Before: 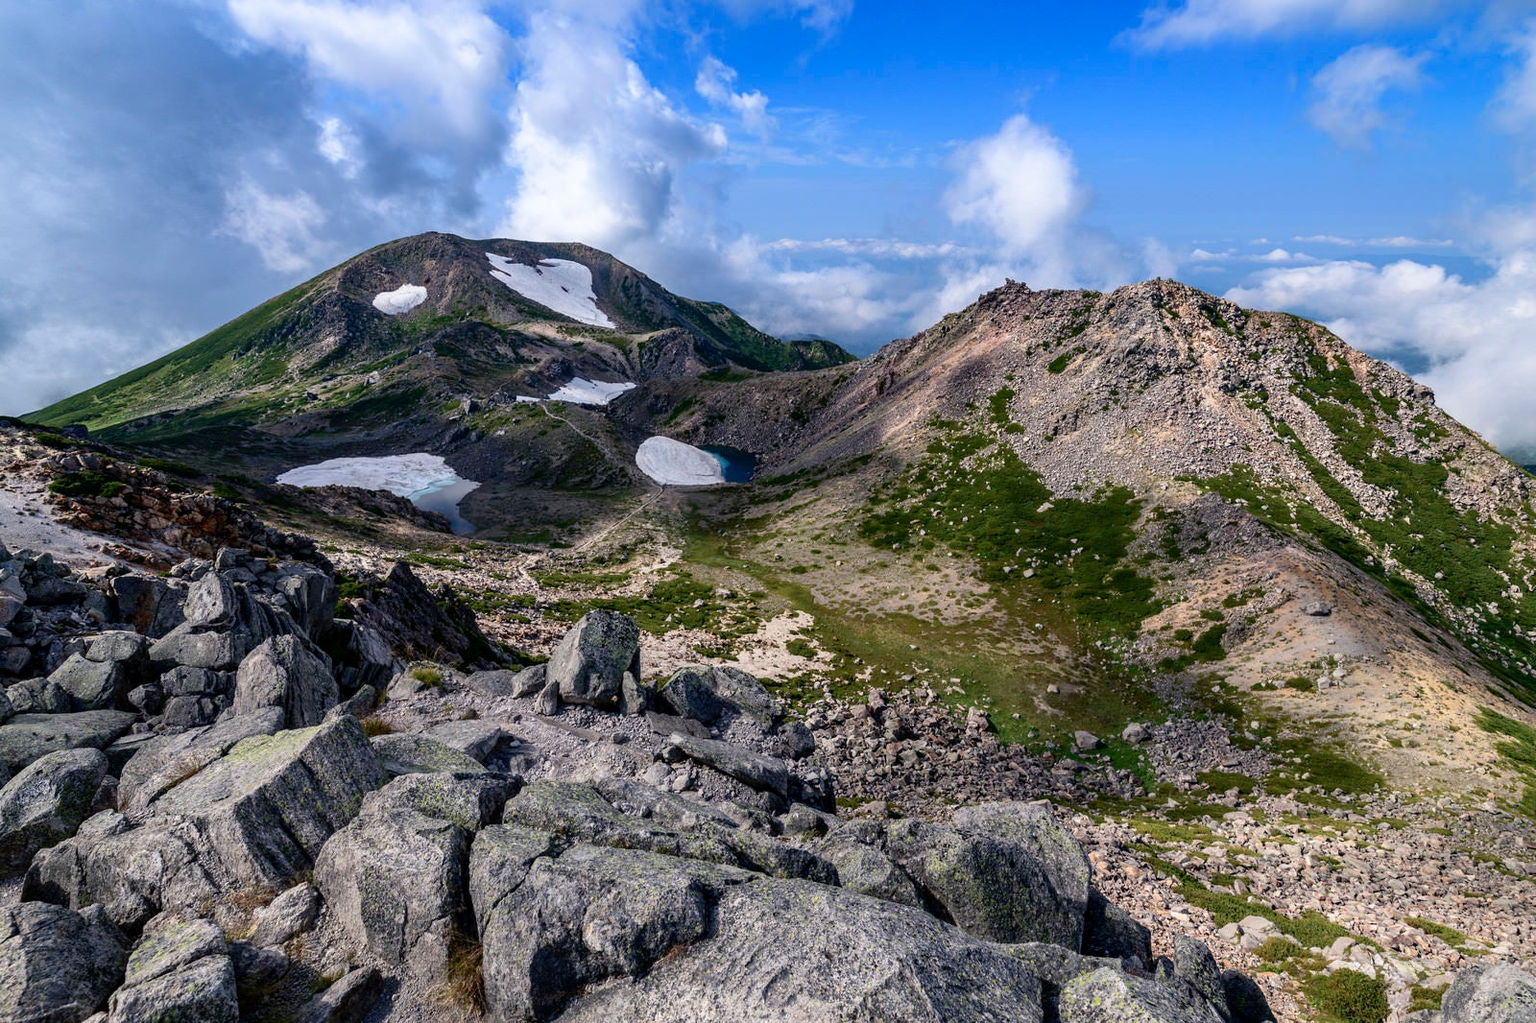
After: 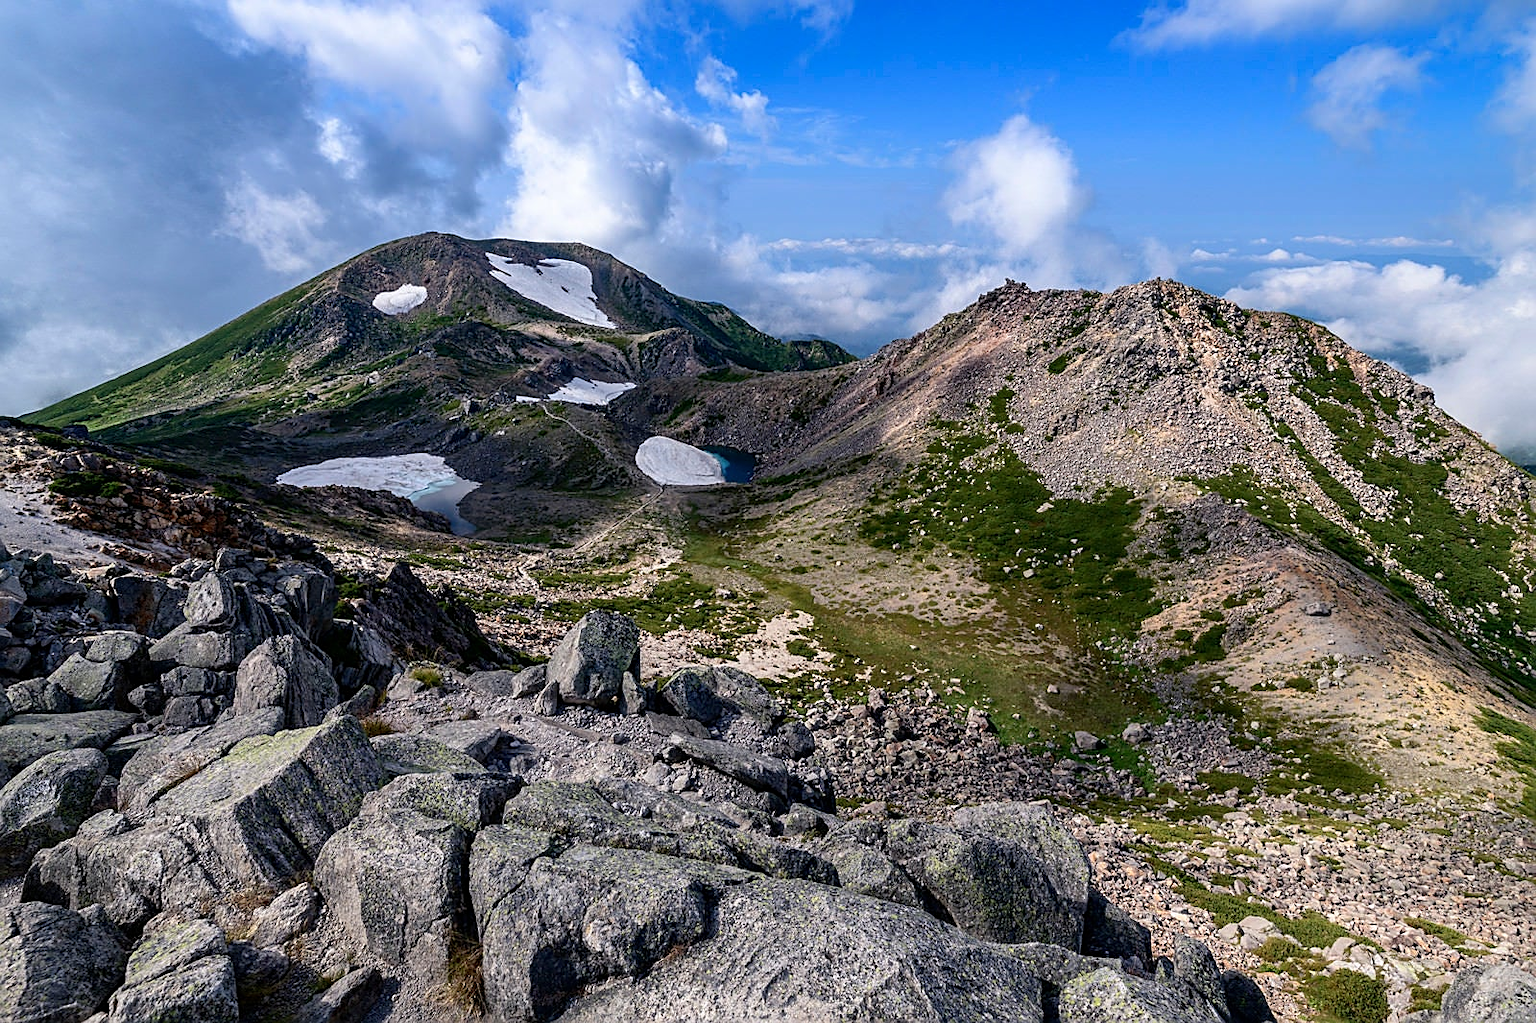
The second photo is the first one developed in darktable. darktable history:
sharpen: amount 0.574
